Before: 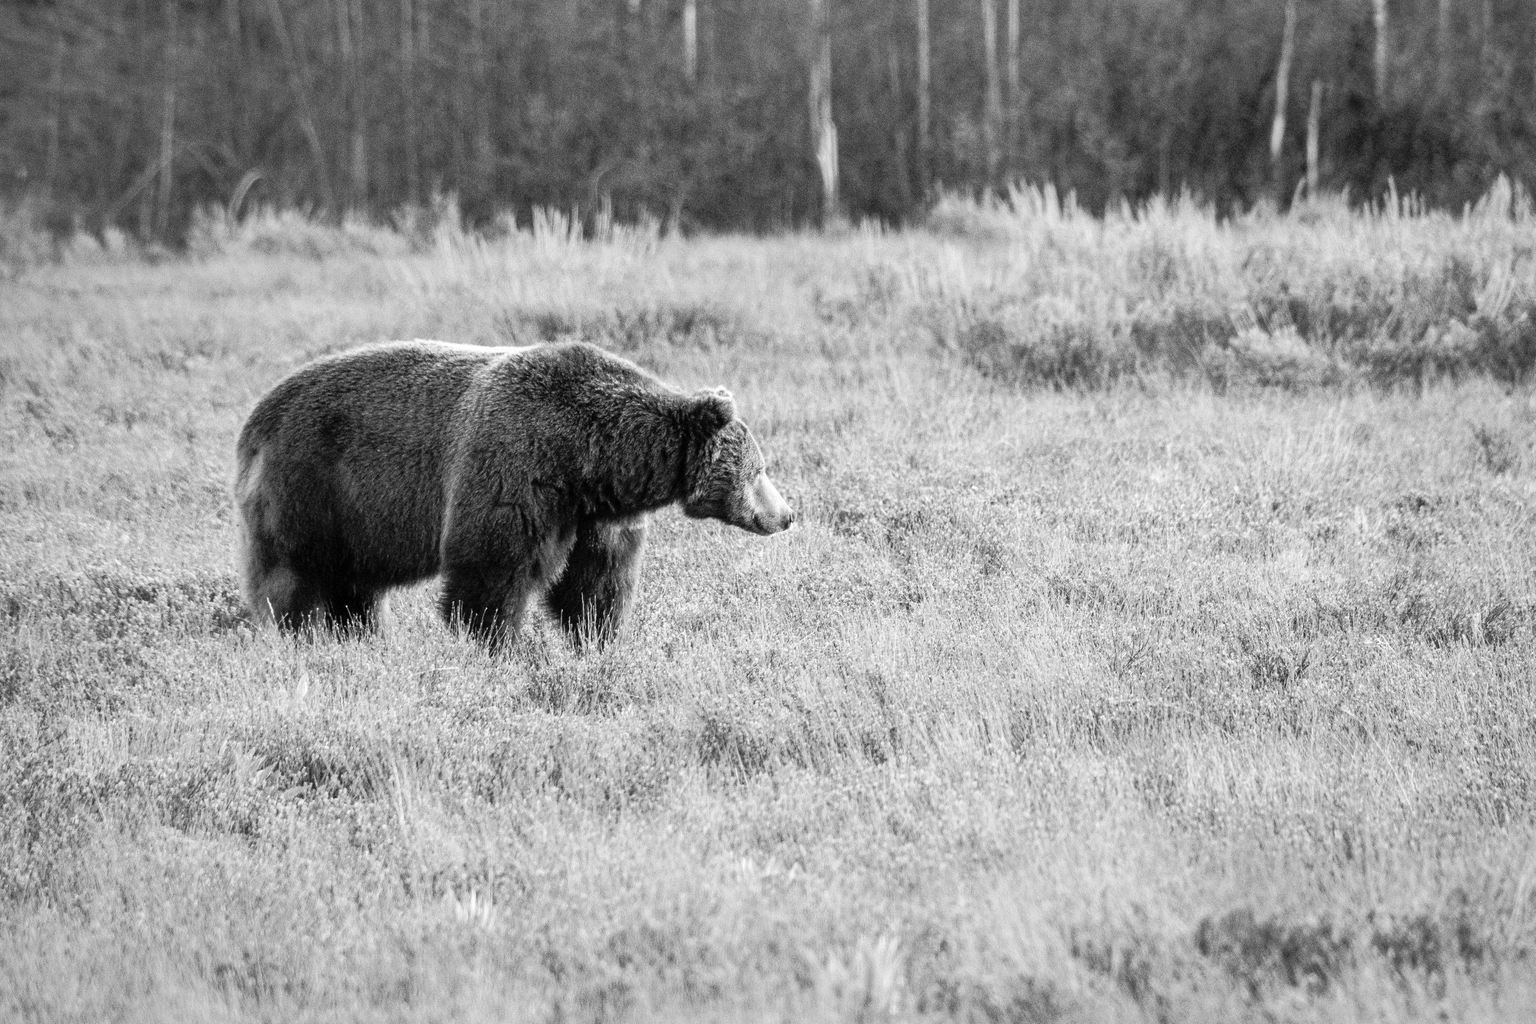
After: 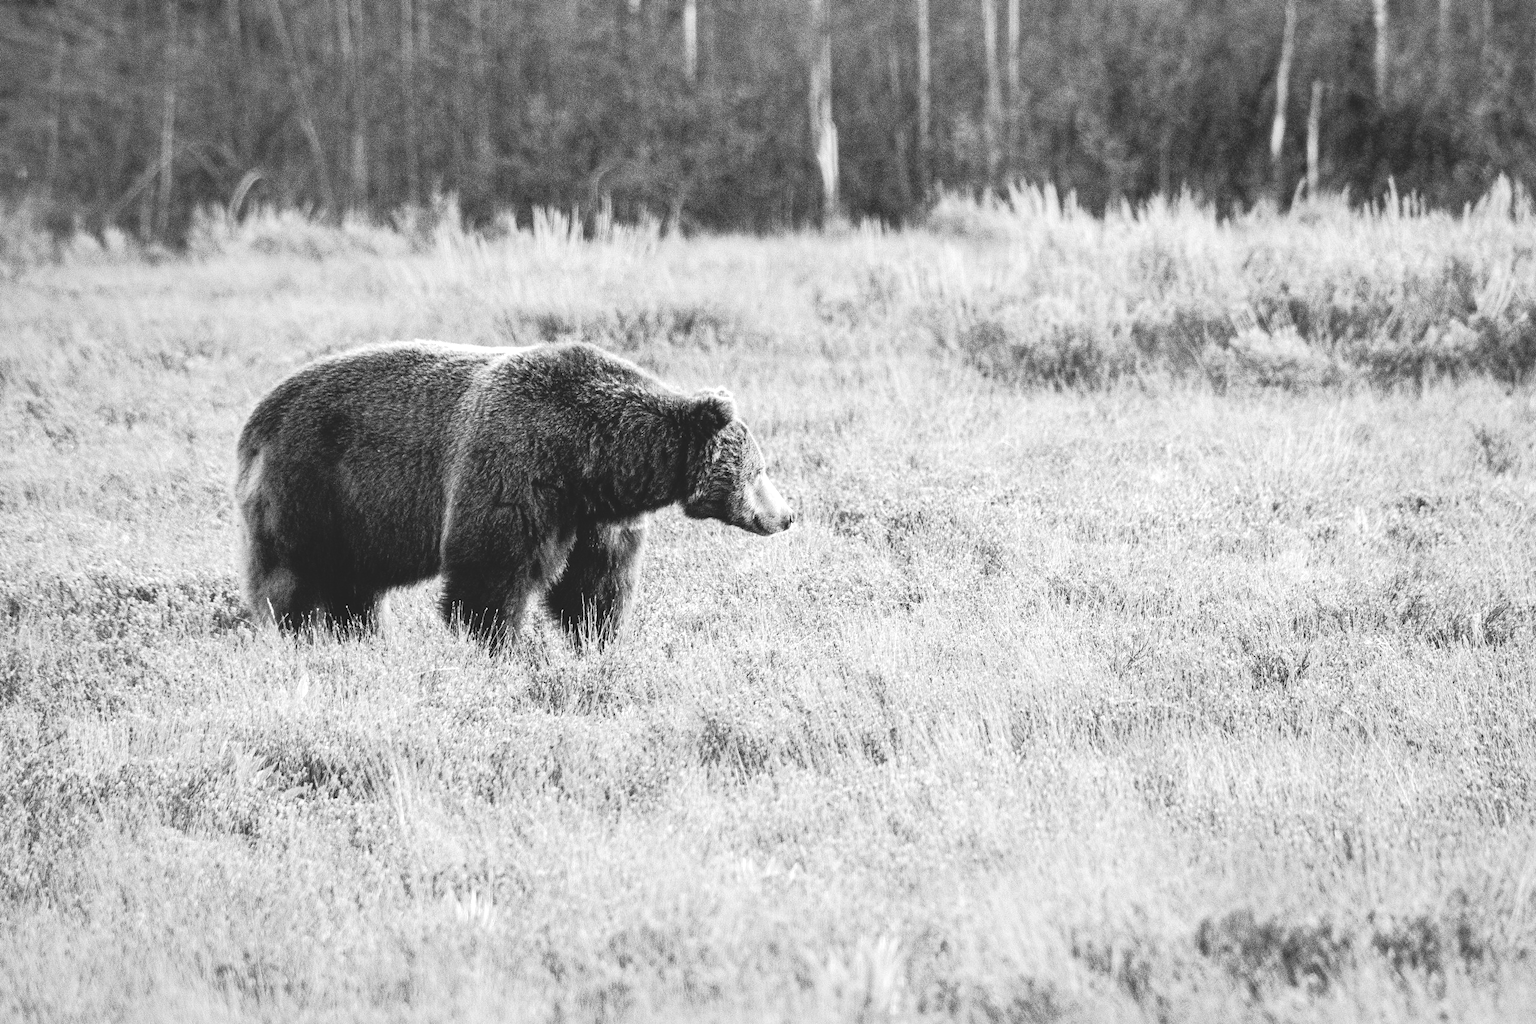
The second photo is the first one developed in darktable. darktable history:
tone curve: curves: ch0 [(0, 0.129) (0.187, 0.207) (0.729, 0.789) (1, 1)], color space Lab, linked channels, preserve colors none
exposure: exposure 0.217 EV, compensate highlight preservation false
